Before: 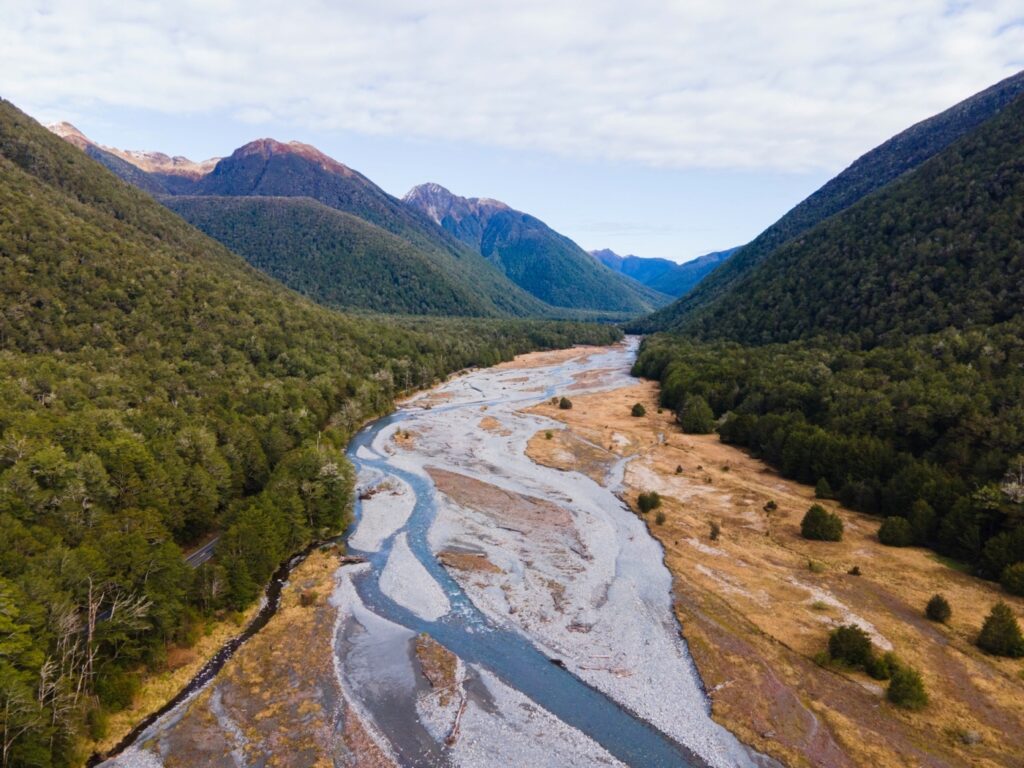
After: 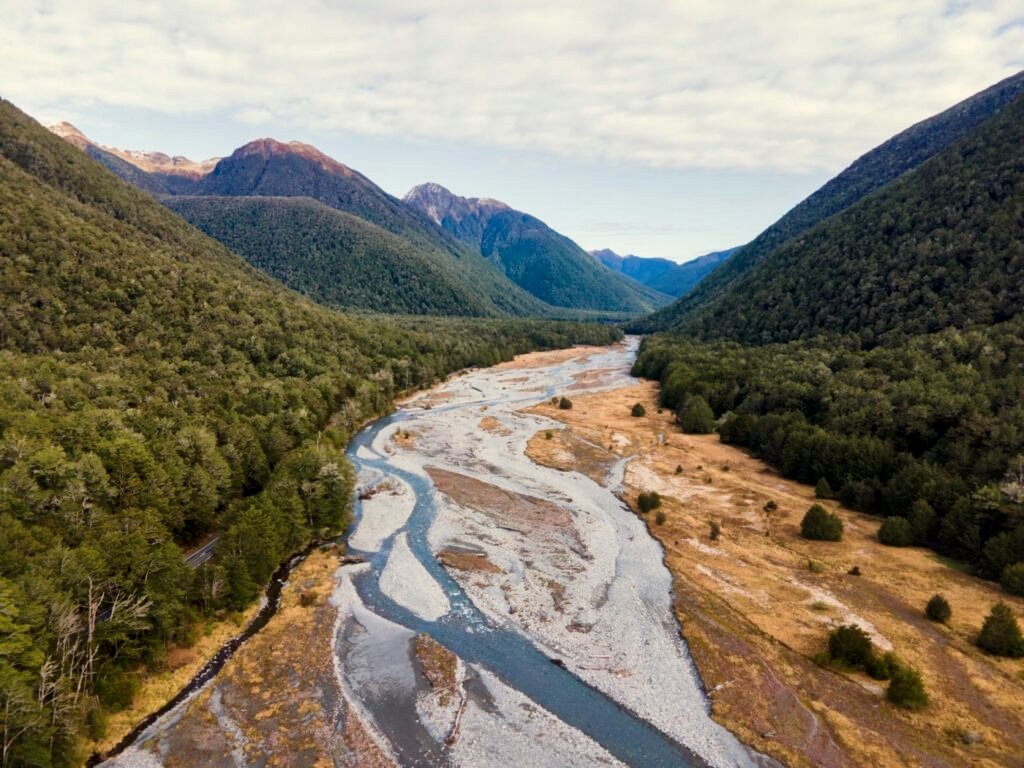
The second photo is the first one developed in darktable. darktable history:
local contrast: mode bilateral grid, contrast 20, coarseness 50, detail 144%, midtone range 0.2
white balance: red 1.029, blue 0.92
